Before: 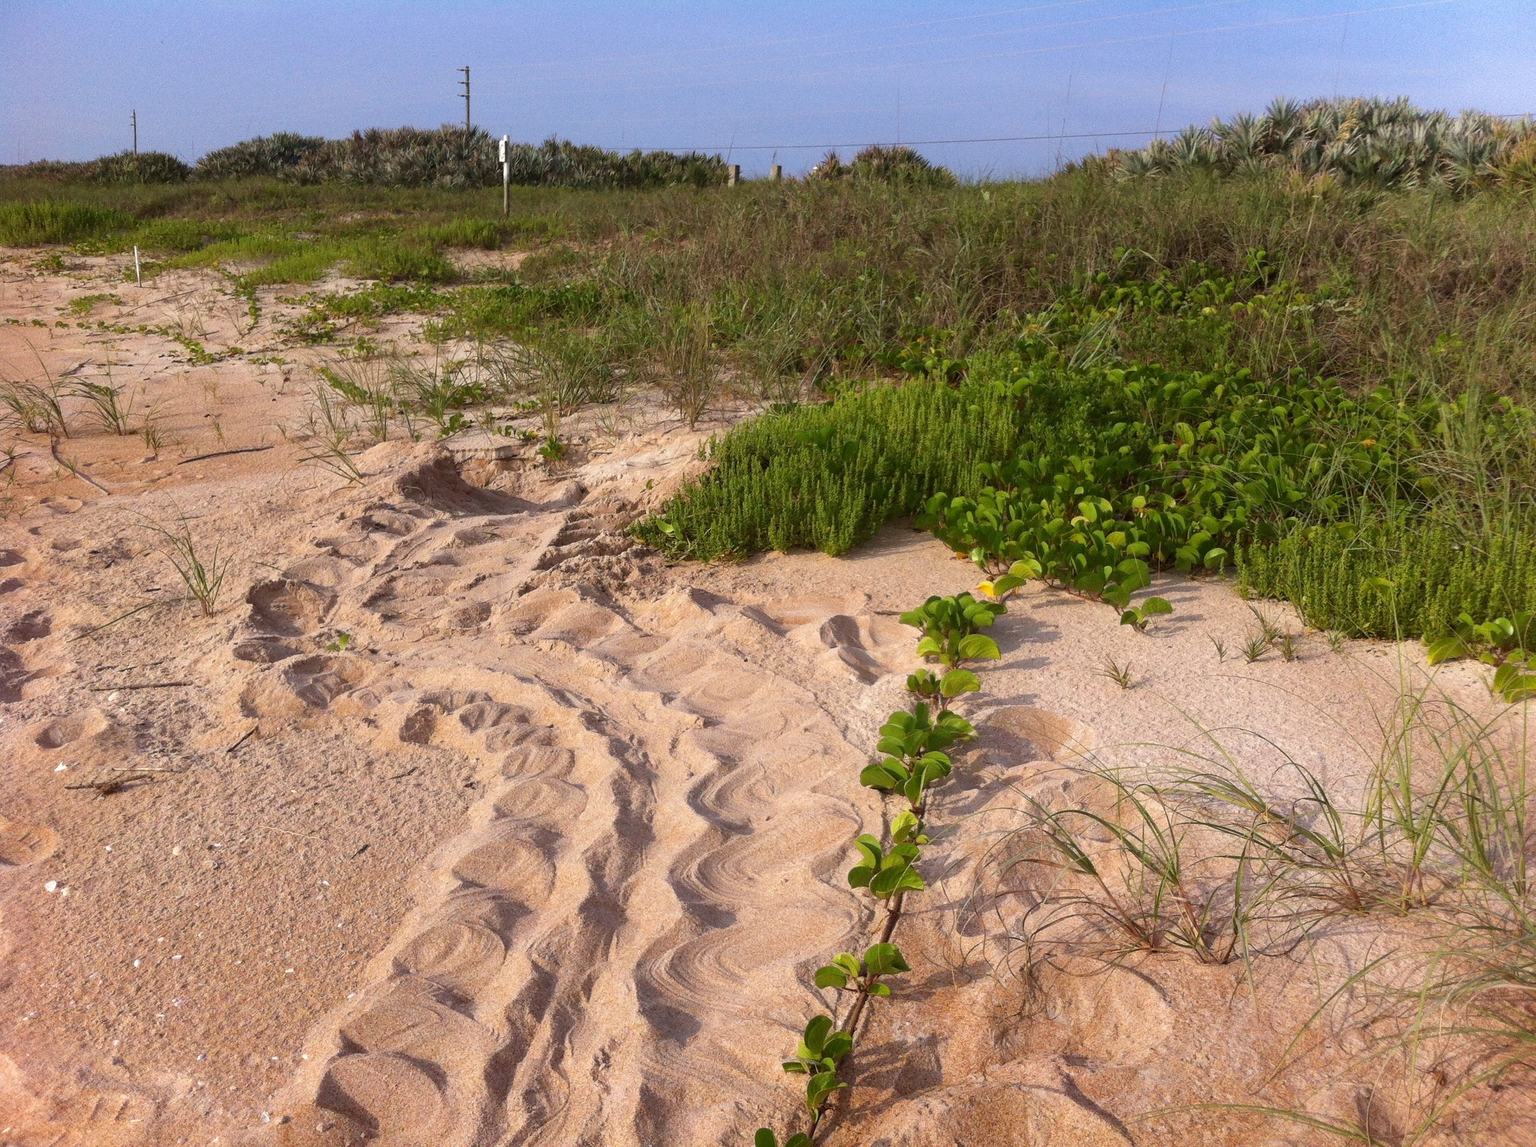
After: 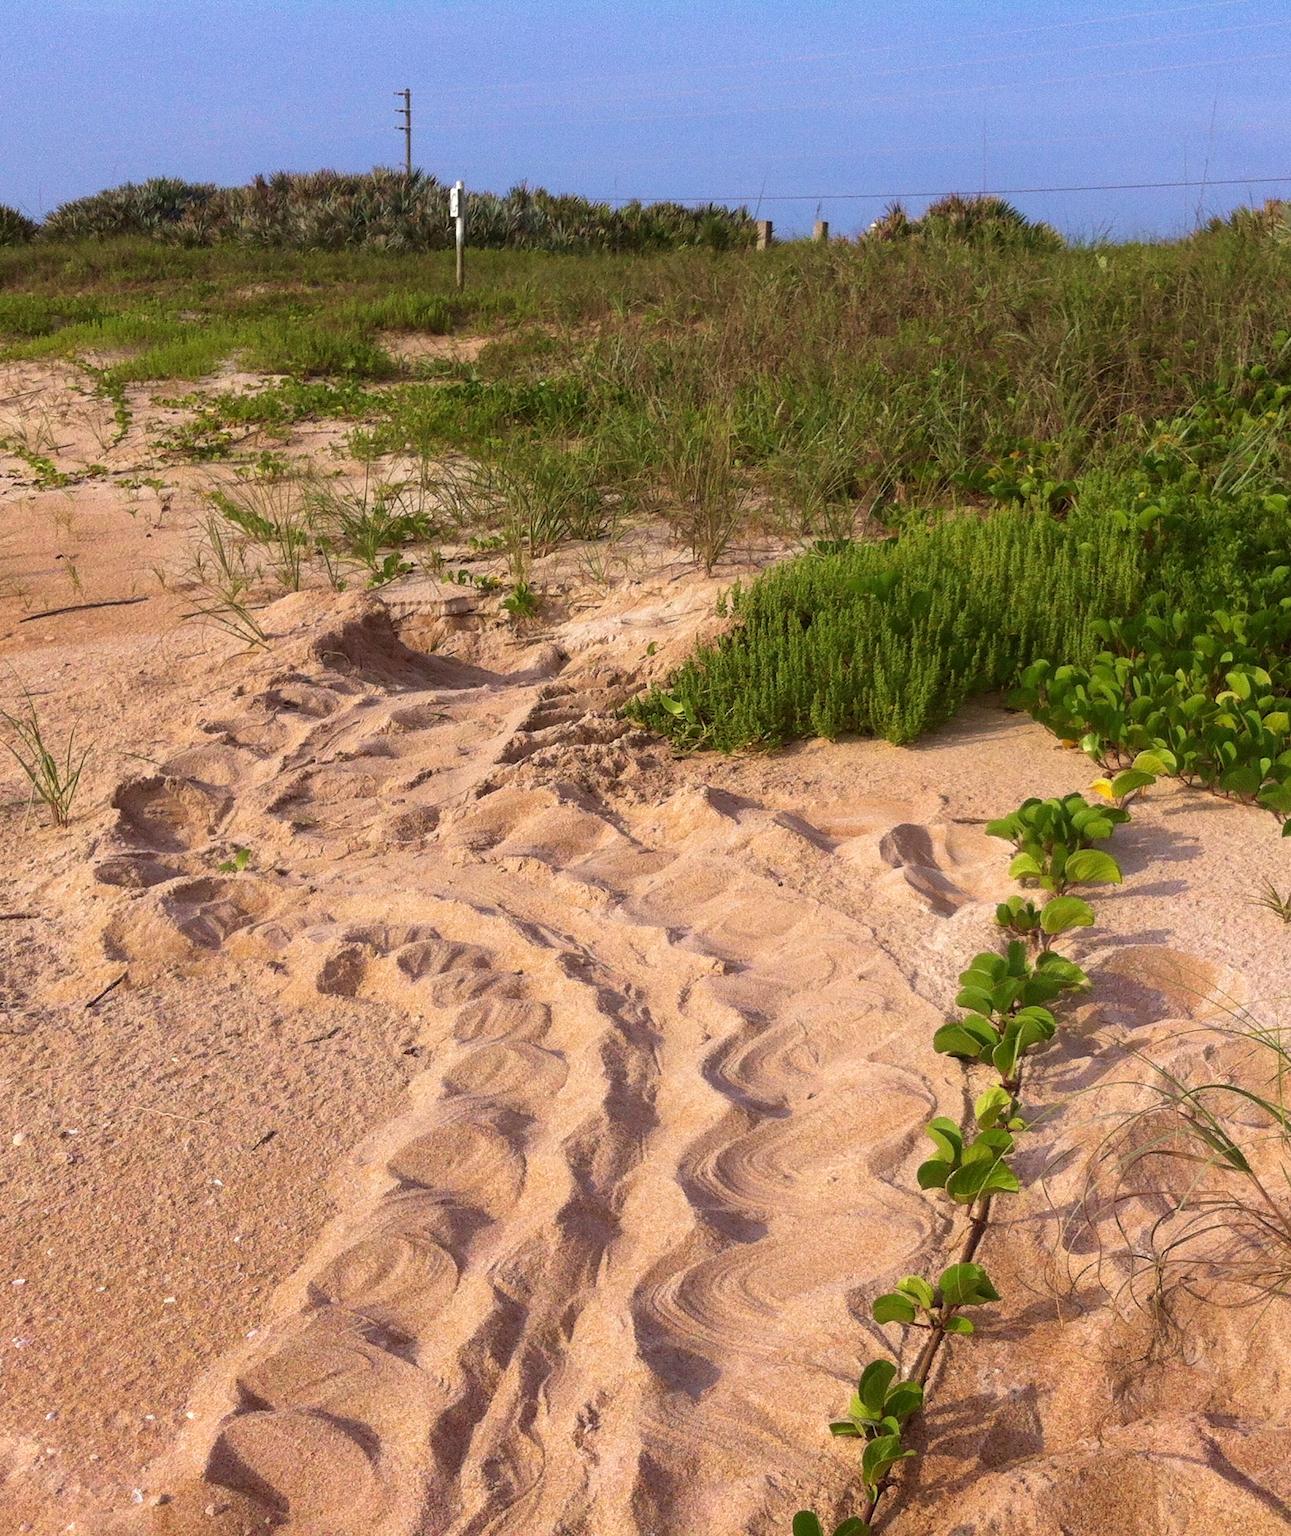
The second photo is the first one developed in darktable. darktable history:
velvia: strength 40%
crop: left 10.644%, right 26.528%
